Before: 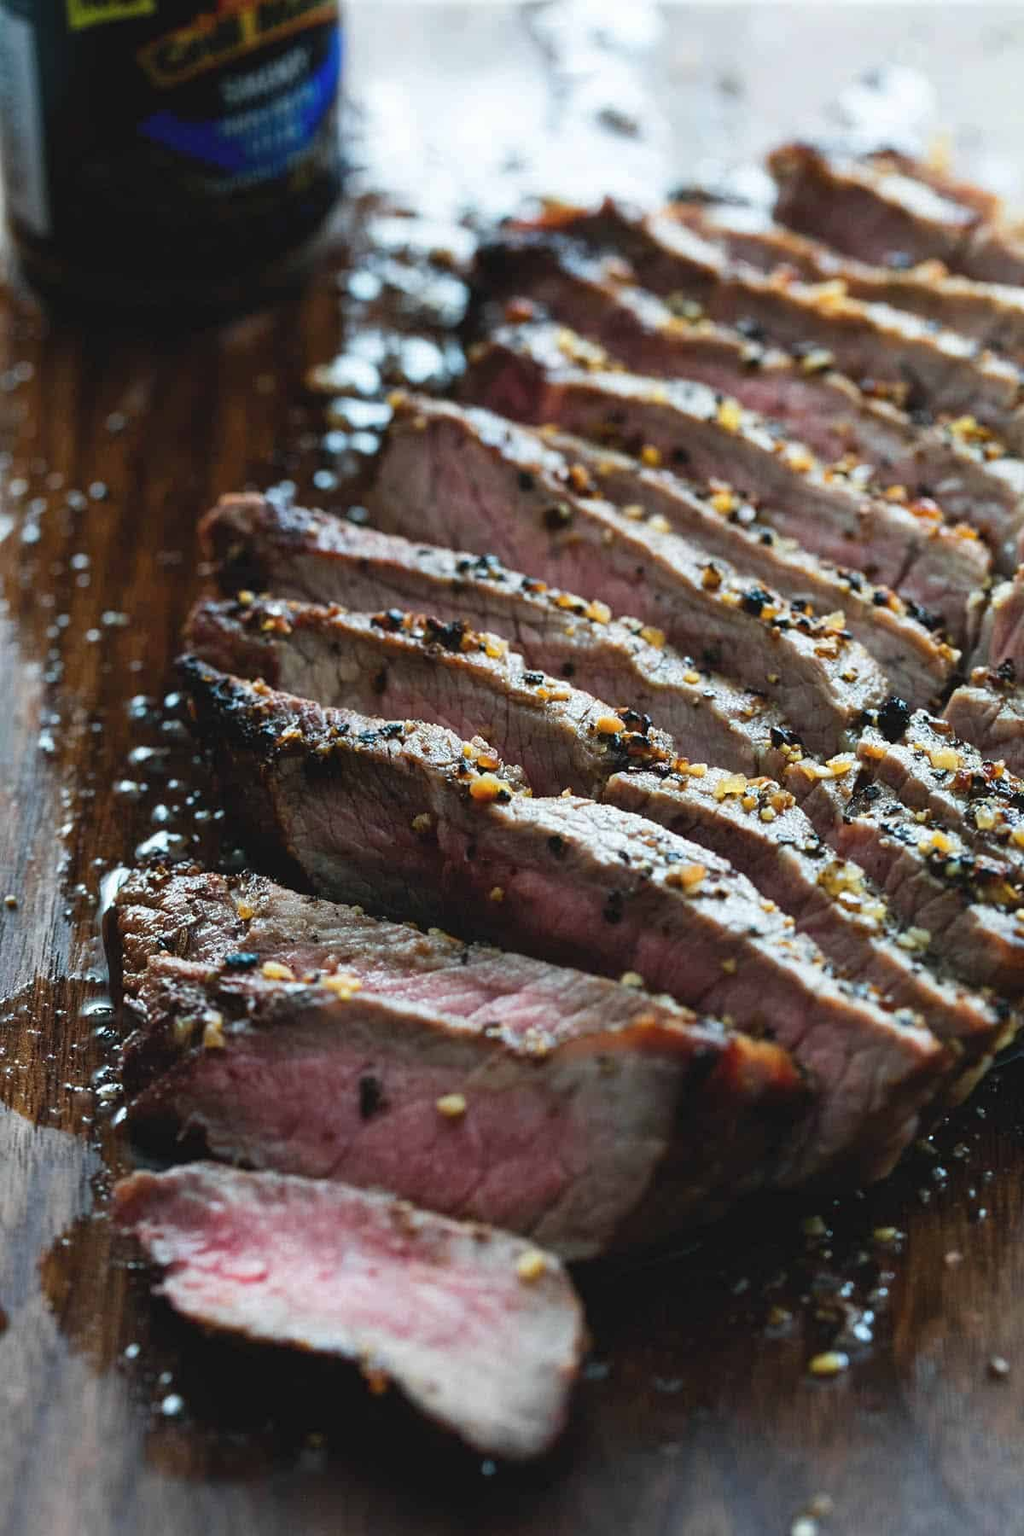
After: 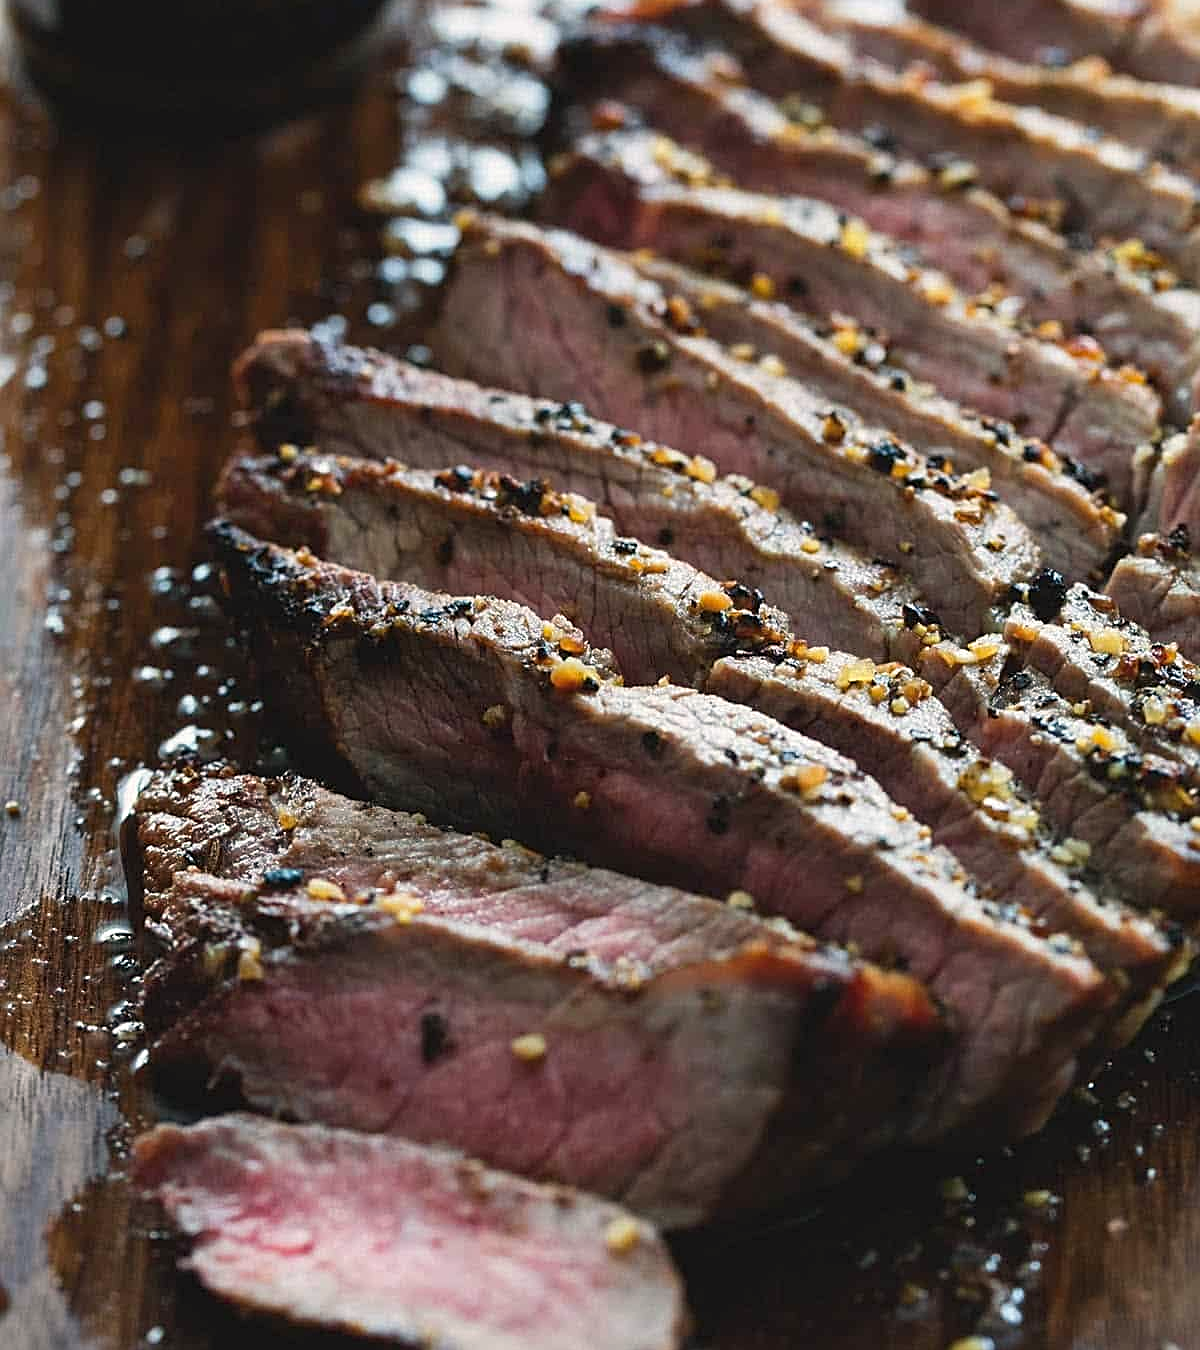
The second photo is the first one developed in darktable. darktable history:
crop: top 13.819%, bottom 11.169%
color correction: highlights a* 3.84, highlights b* 5.07
sharpen: on, module defaults
